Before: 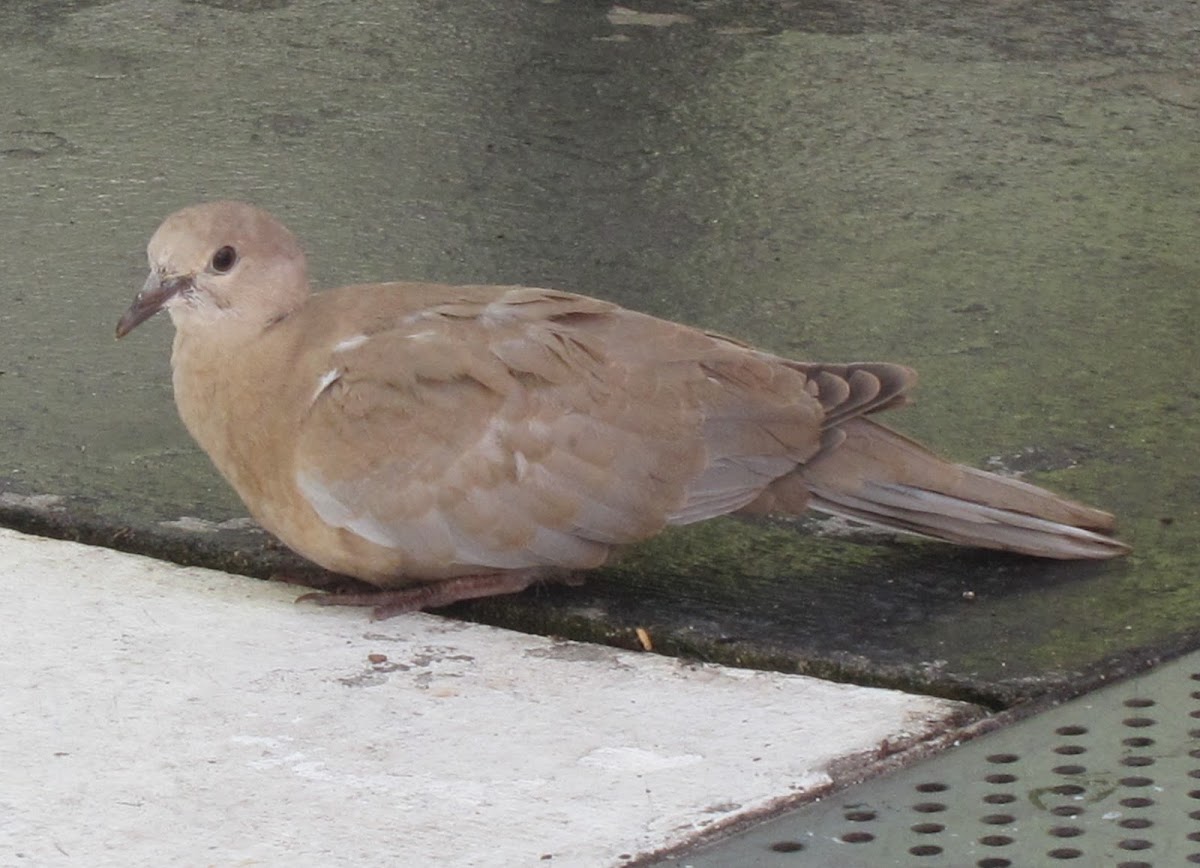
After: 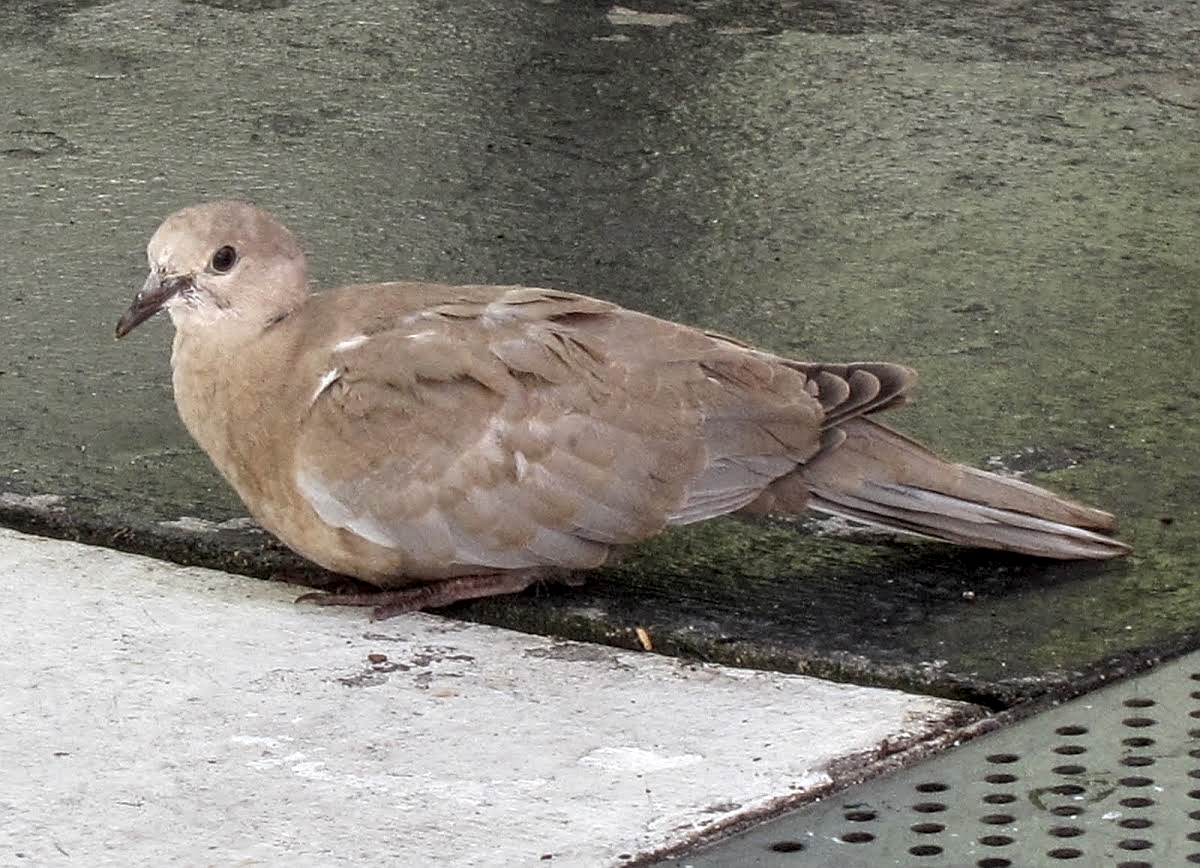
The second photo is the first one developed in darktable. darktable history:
sharpen: on, module defaults
white balance: emerald 1
local contrast: highlights 0%, shadows 0%, detail 182%
